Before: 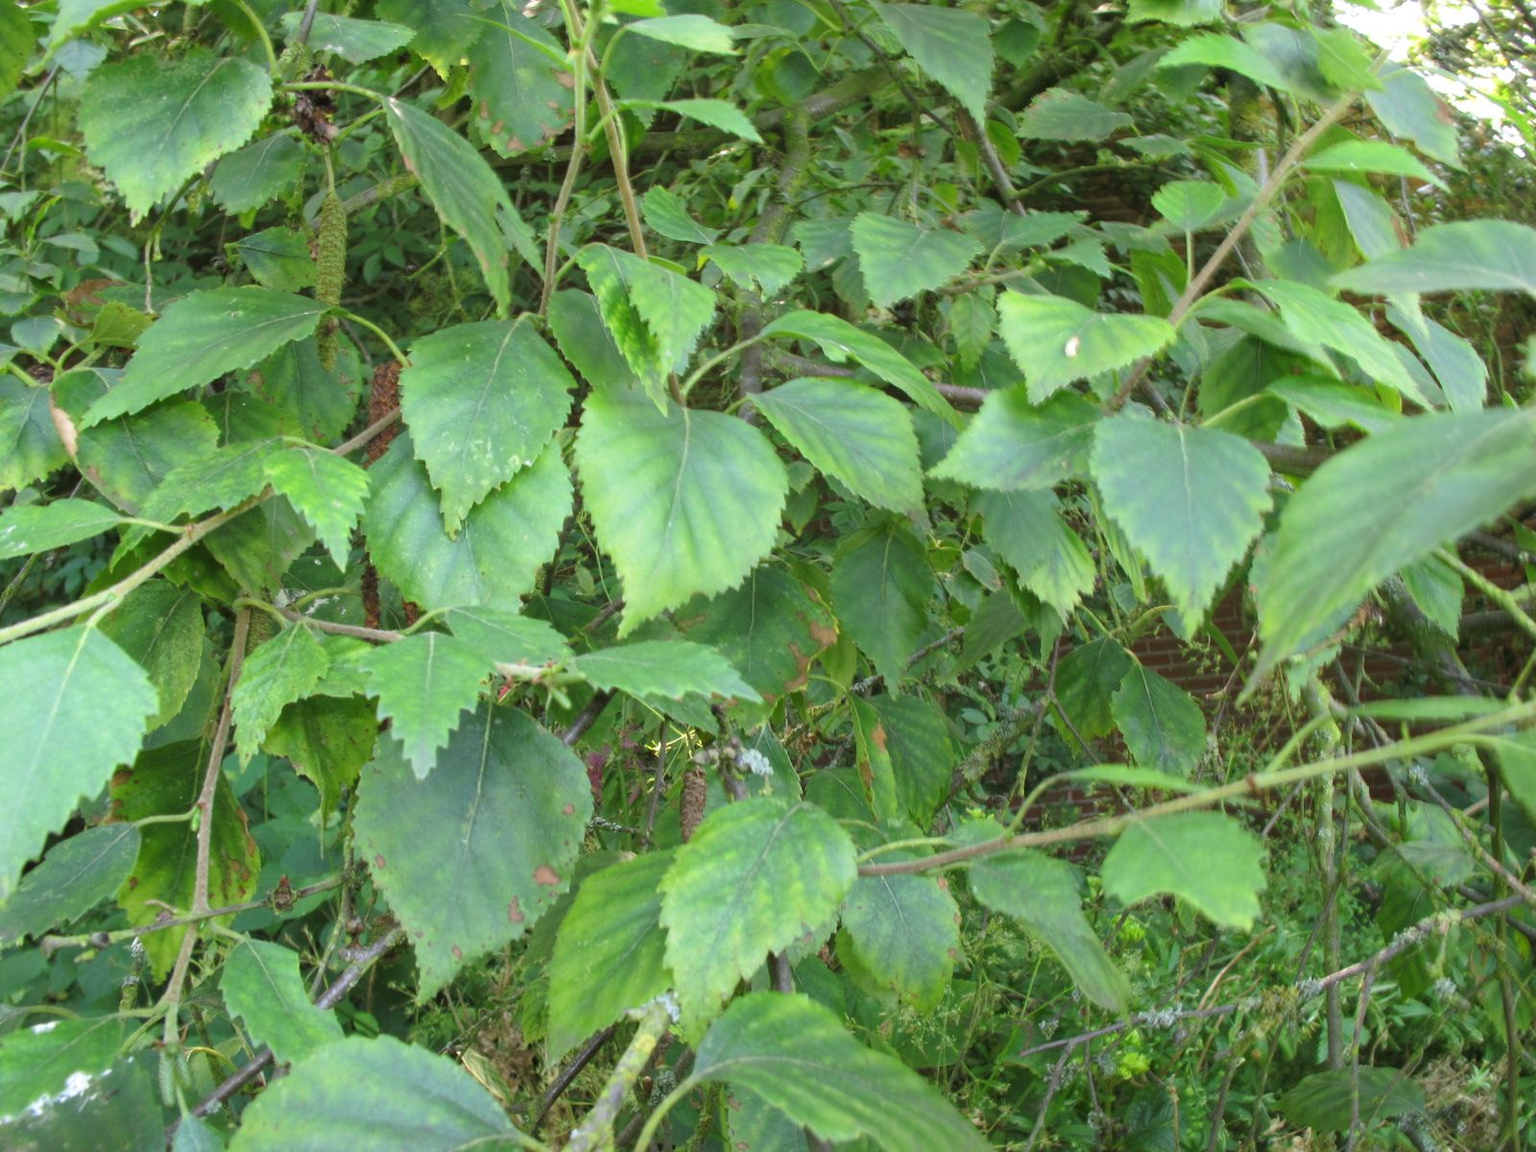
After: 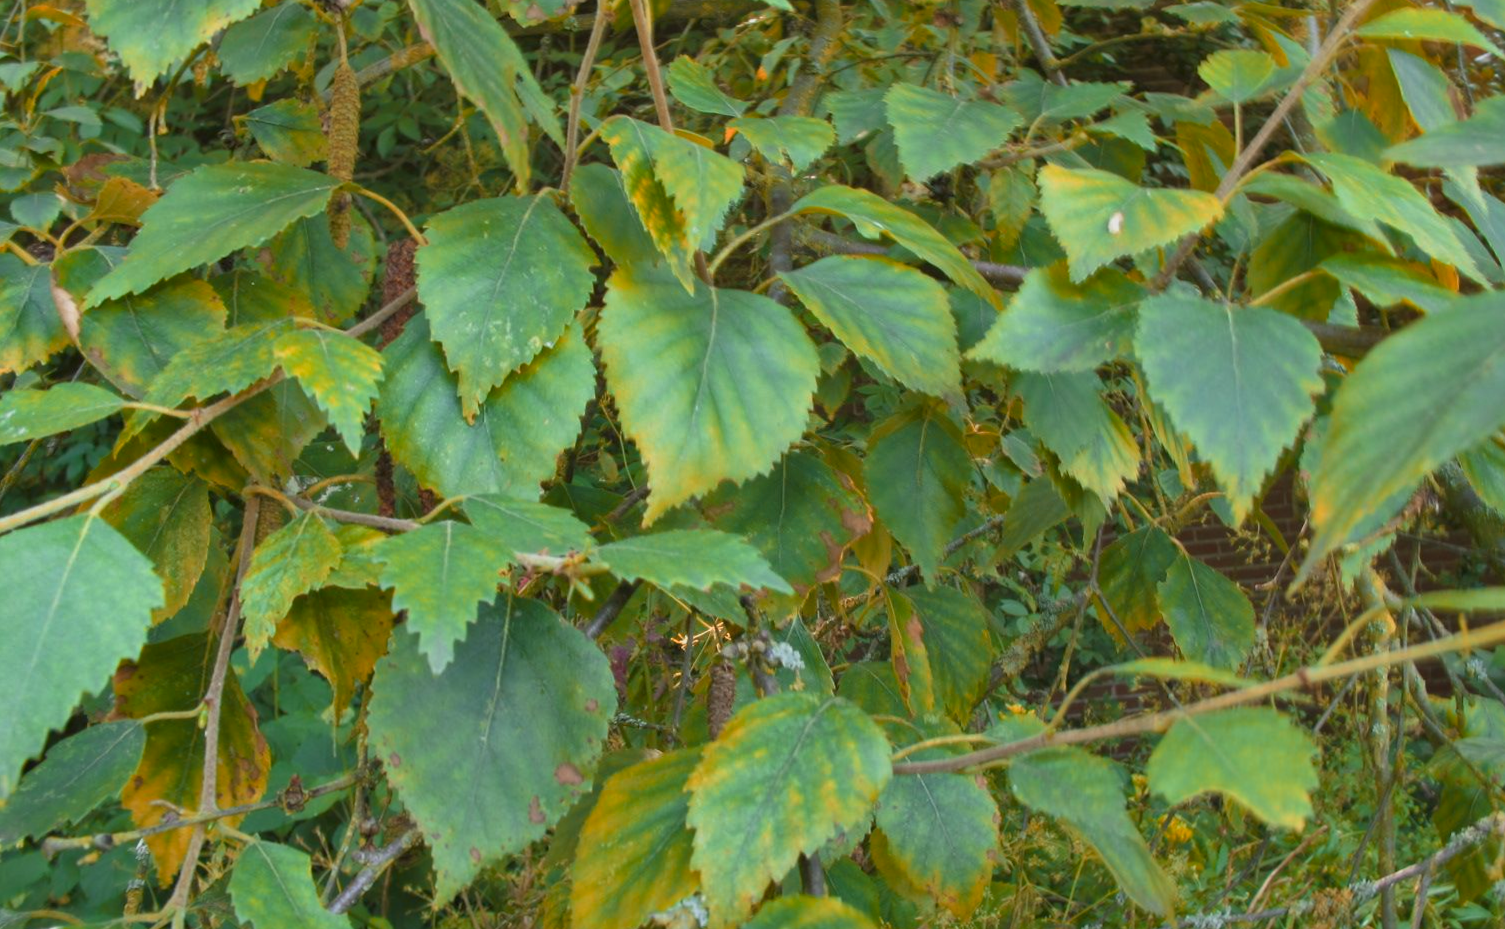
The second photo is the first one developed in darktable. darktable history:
color zones: curves: ch2 [(0, 0.5) (0.084, 0.497) (0.323, 0.335) (0.4, 0.497) (1, 0.5)]
crop and rotate: angle 0.059°, top 11.499%, right 5.755%, bottom 10.9%
shadows and highlights: shadows 79.68, white point adjustment -9.23, highlights -61.22, soften with gaussian
